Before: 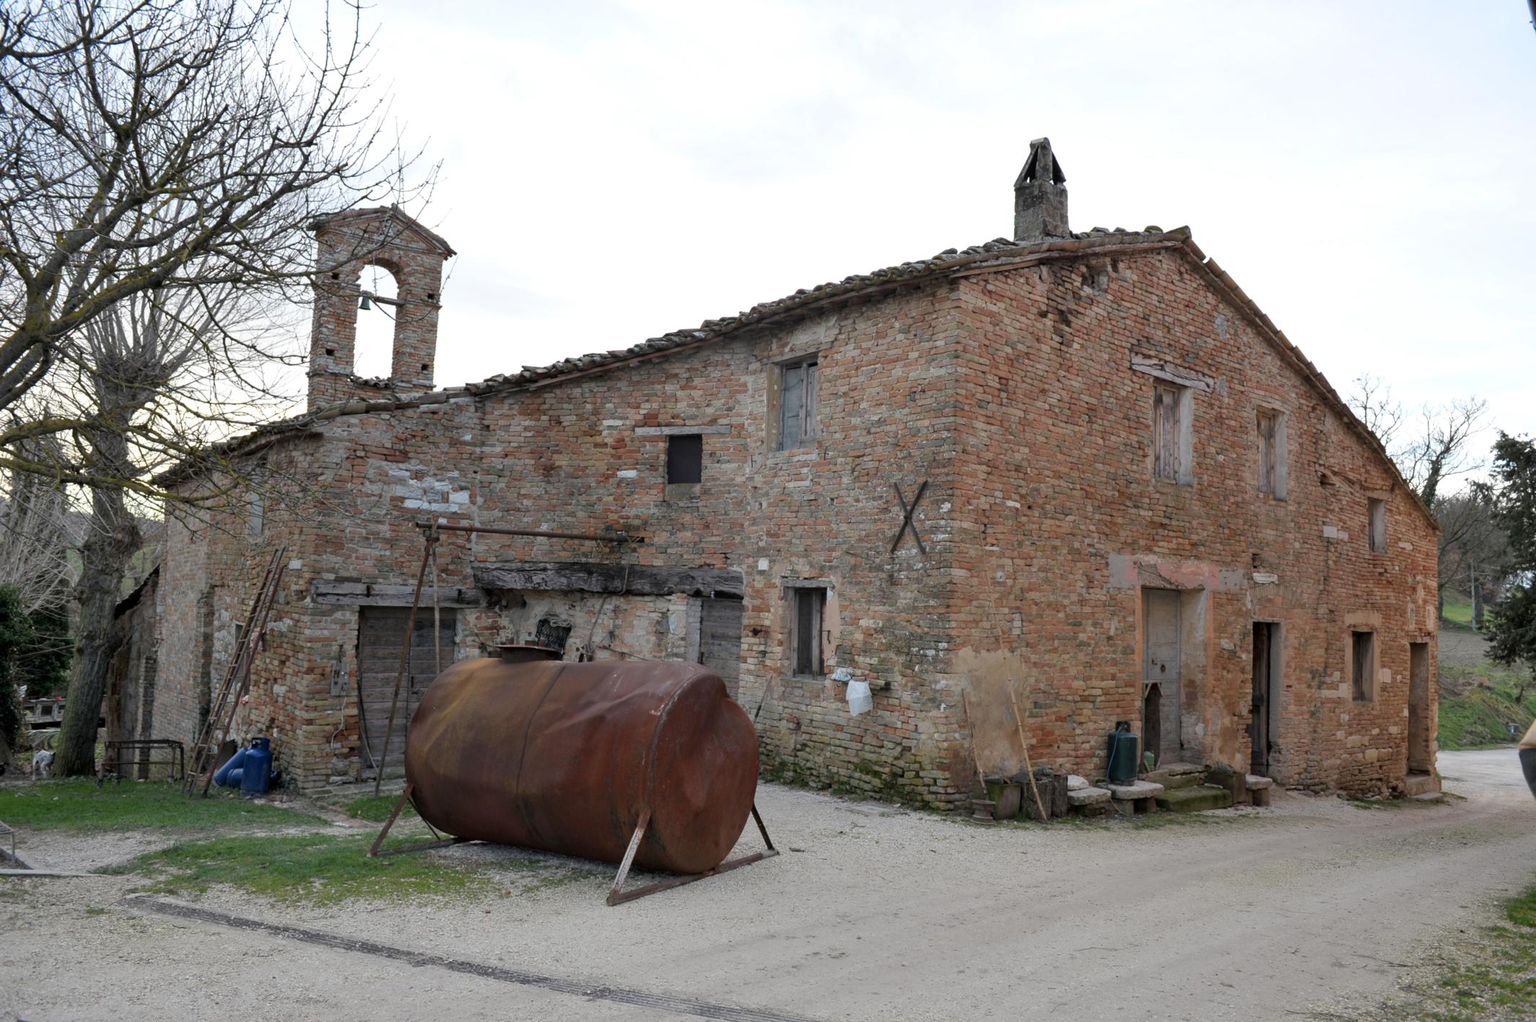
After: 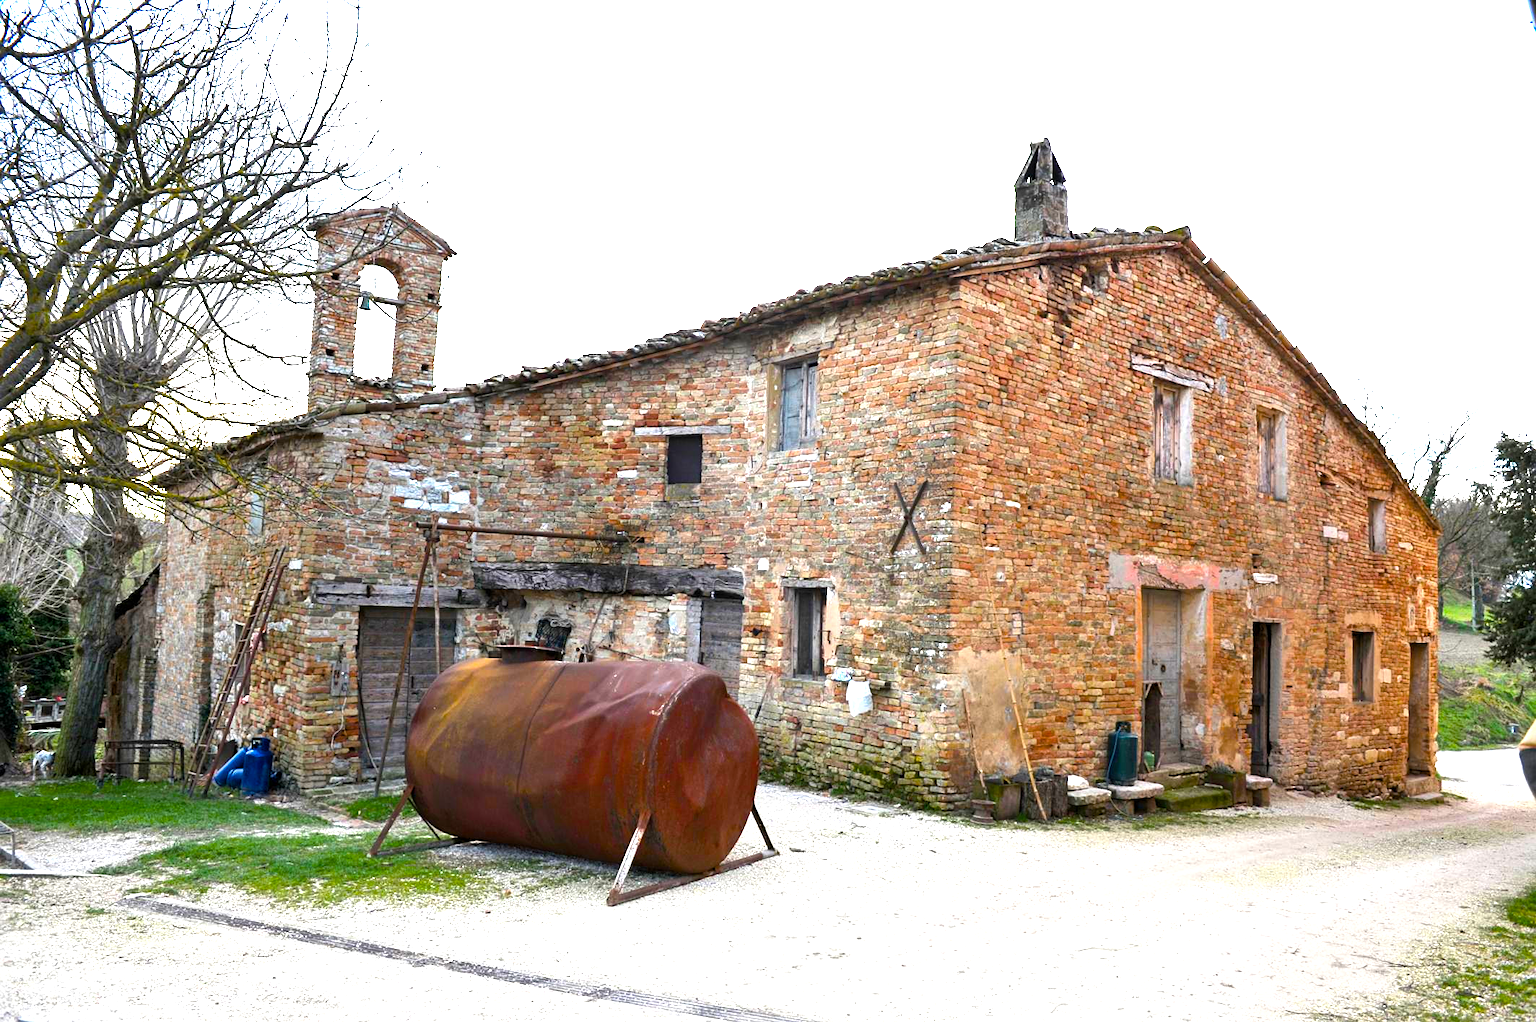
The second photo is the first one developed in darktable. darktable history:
exposure: black level correction 0, exposure 1 EV, compensate highlight preservation false
color balance rgb: linear chroma grading › global chroma 9%, perceptual saturation grading › global saturation 36%, perceptual saturation grading › shadows 35%, perceptual brilliance grading › global brilliance 21.21%, perceptual brilliance grading › shadows -35%, global vibrance 21.21%
sharpen: amount 0.2
